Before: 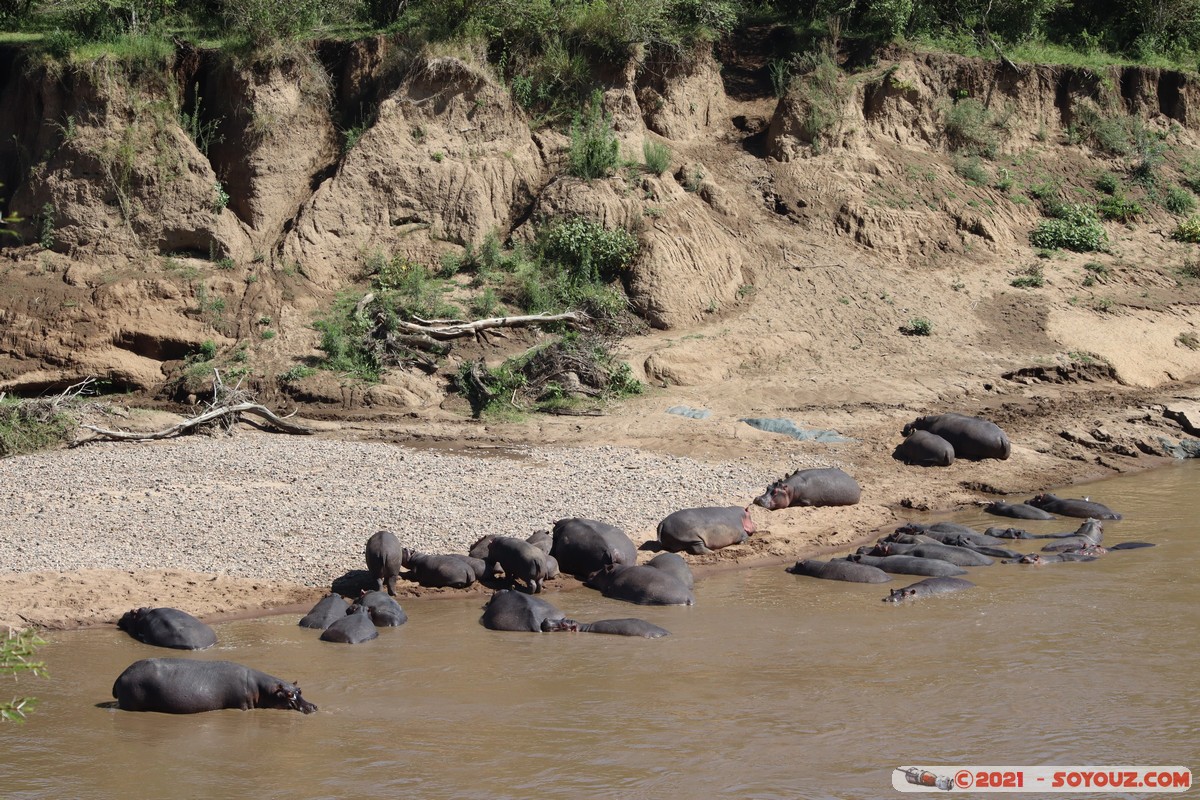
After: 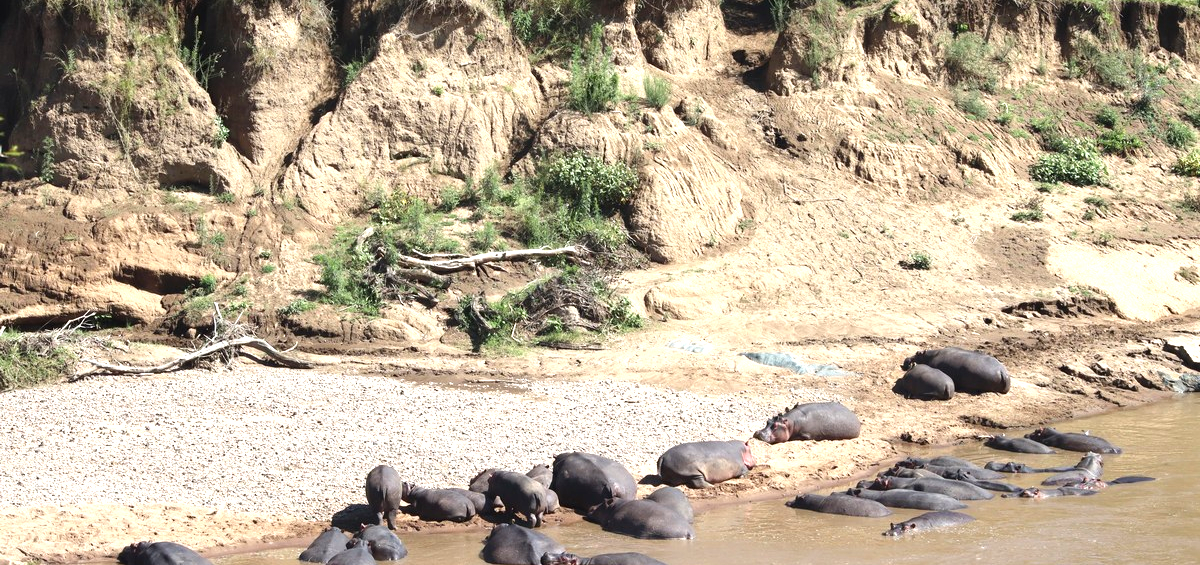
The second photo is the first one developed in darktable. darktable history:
crop and rotate: top 8.293%, bottom 20.996%
exposure: black level correction 0, exposure 1.1 EV, compensate exposure bias true, compensate highlight preservation false
